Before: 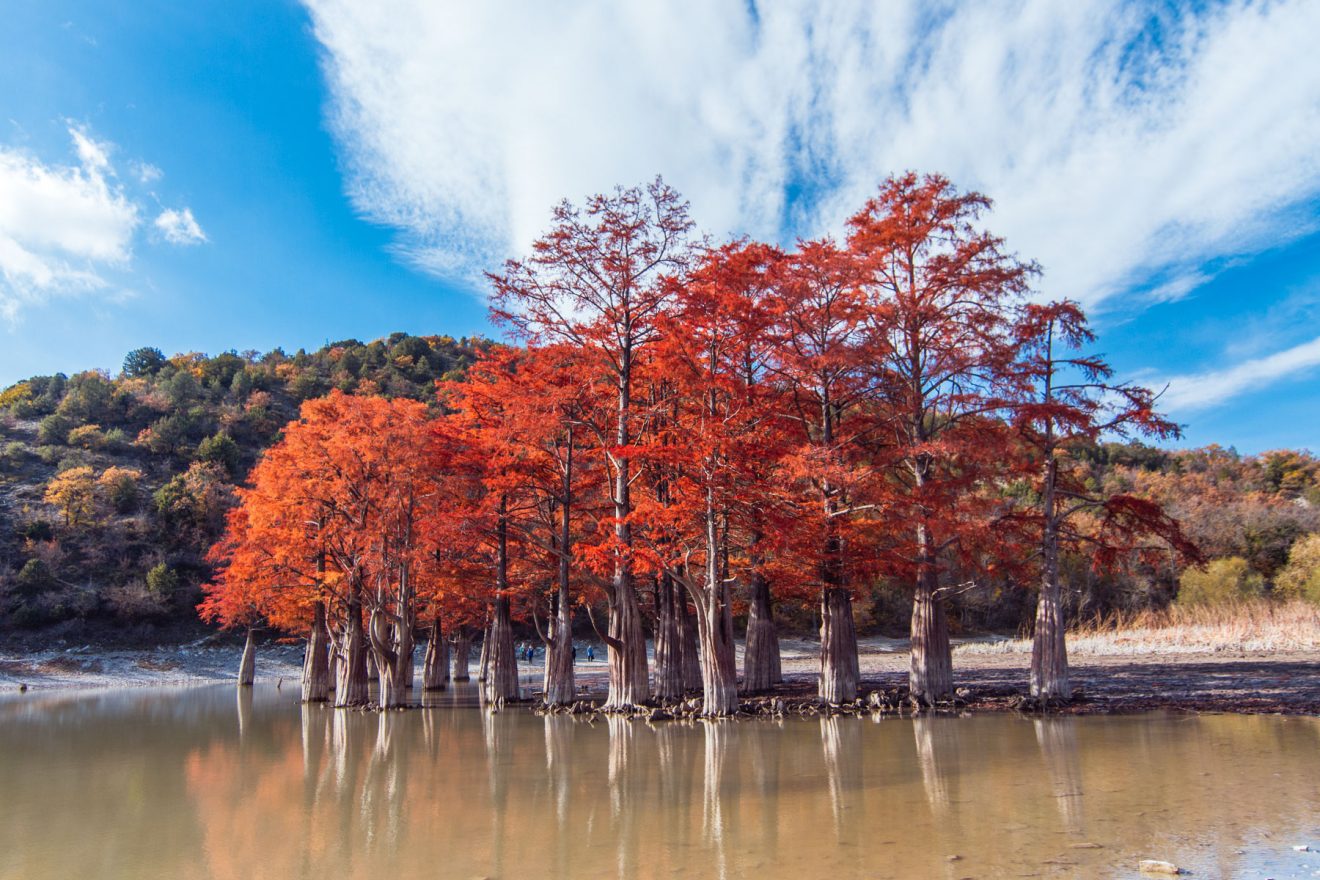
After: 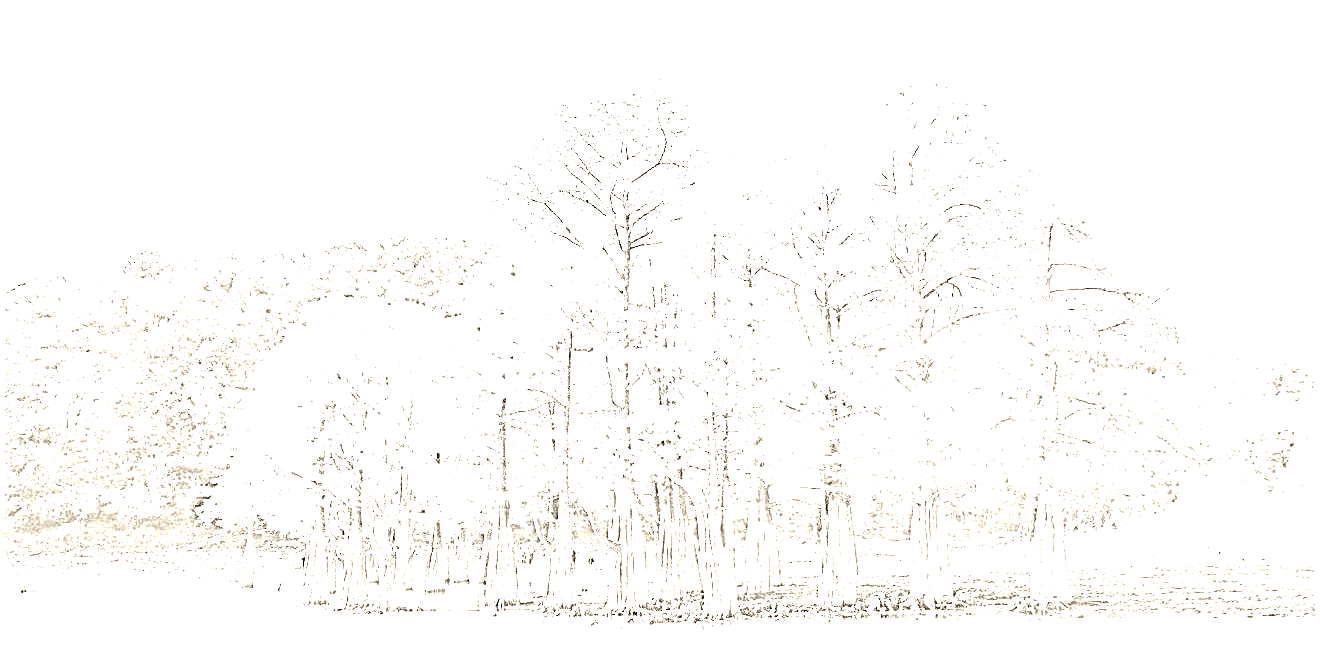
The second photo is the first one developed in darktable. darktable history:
sharpen: amount 2
colorize: hue 36°, saturation 71%, lightness 80.79%
color correction: highlights a* -12.64, highlights b* -18.1, saturation 0.7
exposure: black level correction 0, exposure 0.7 EV, compensate exposure bias true, compensate highlight preservation false
crop: top 11.038%, bottom 13.962%
white balance: red 8, blue 8
